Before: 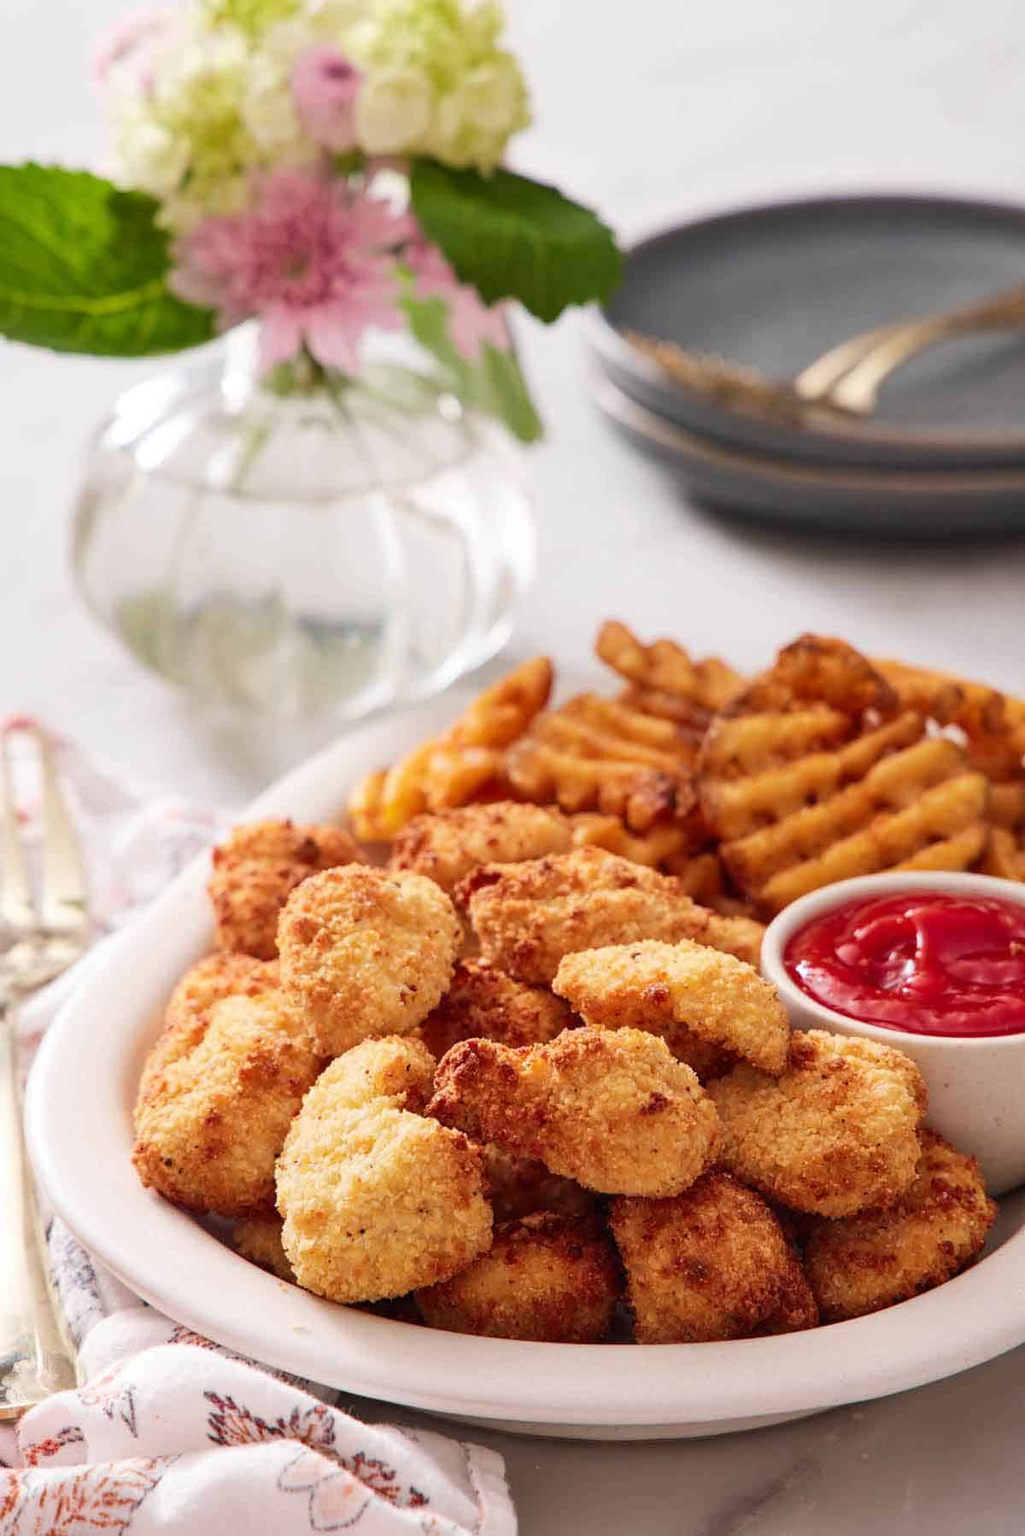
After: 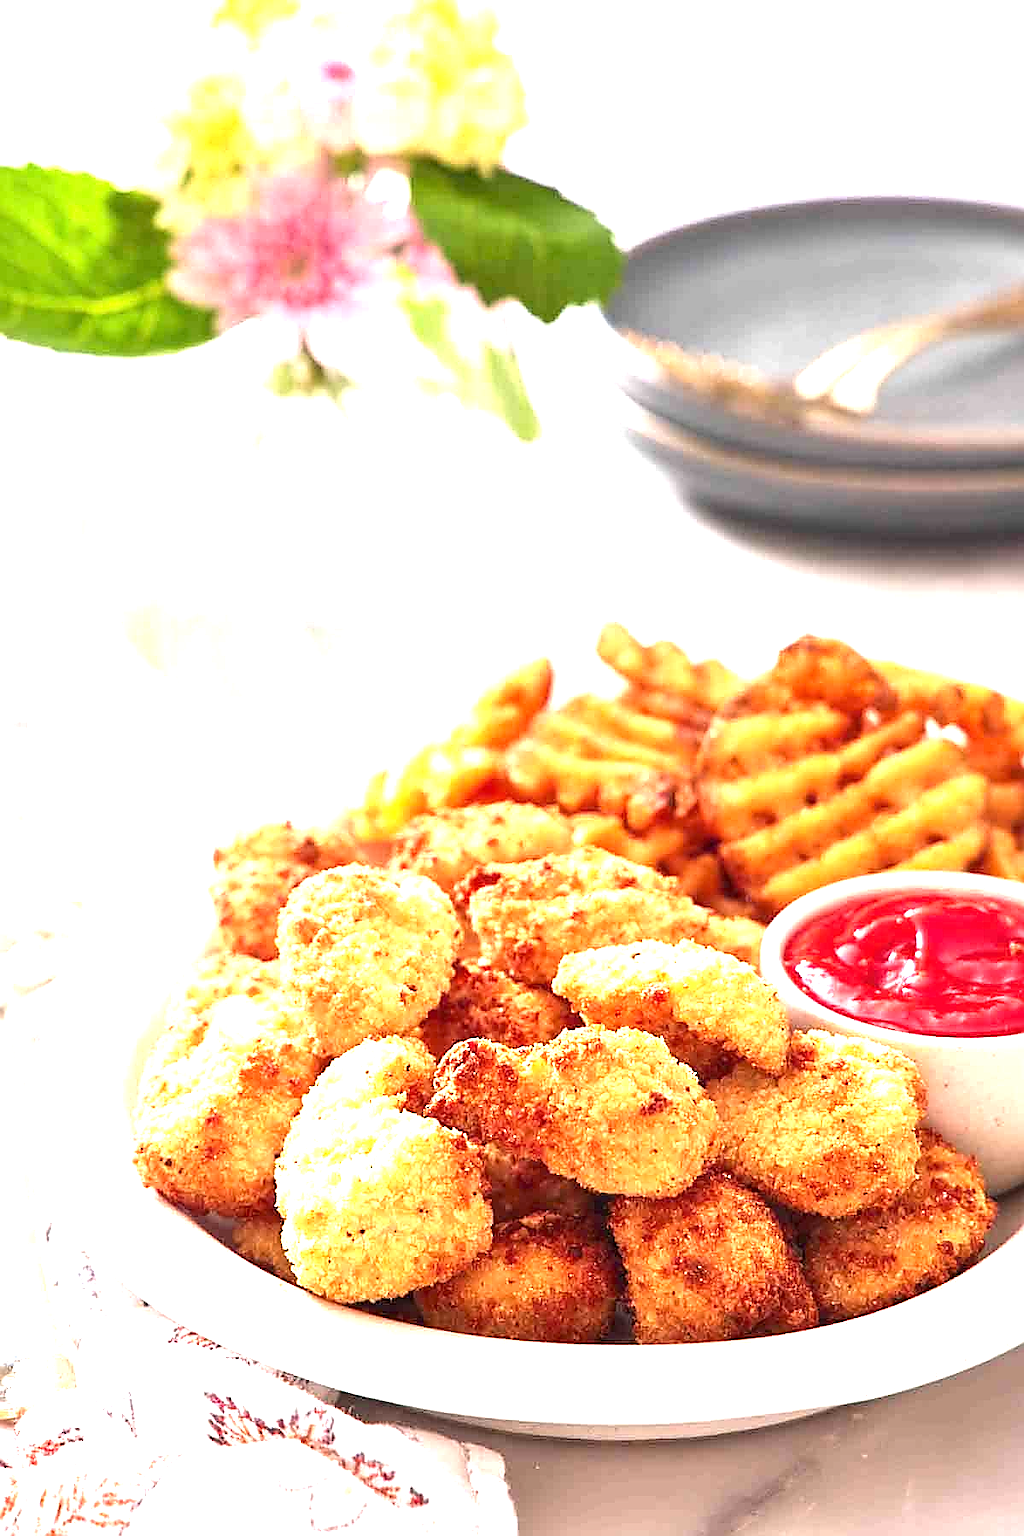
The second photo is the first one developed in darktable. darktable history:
exposure: black level correction 0, exposure 1.742 EV, compensate highlight preservation false
sharpen: radius 1.348, amount 1.249, threshold 0.654
